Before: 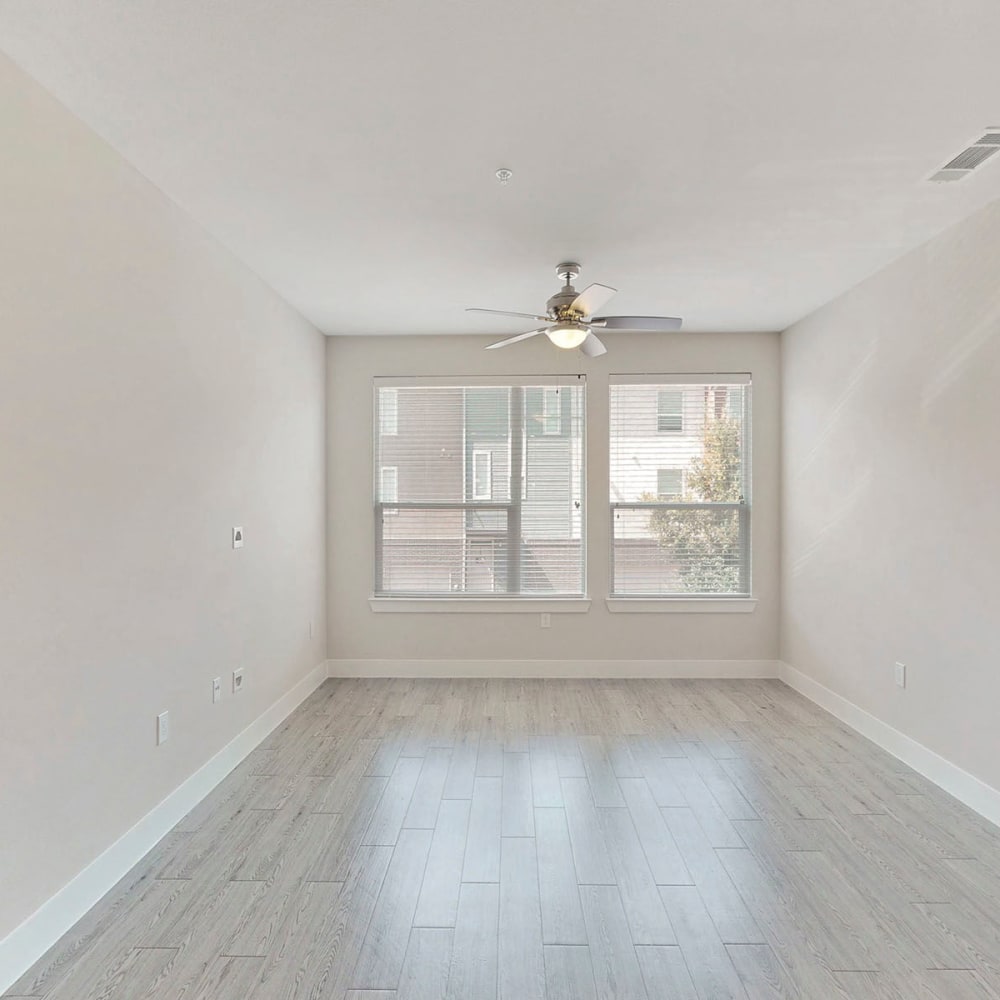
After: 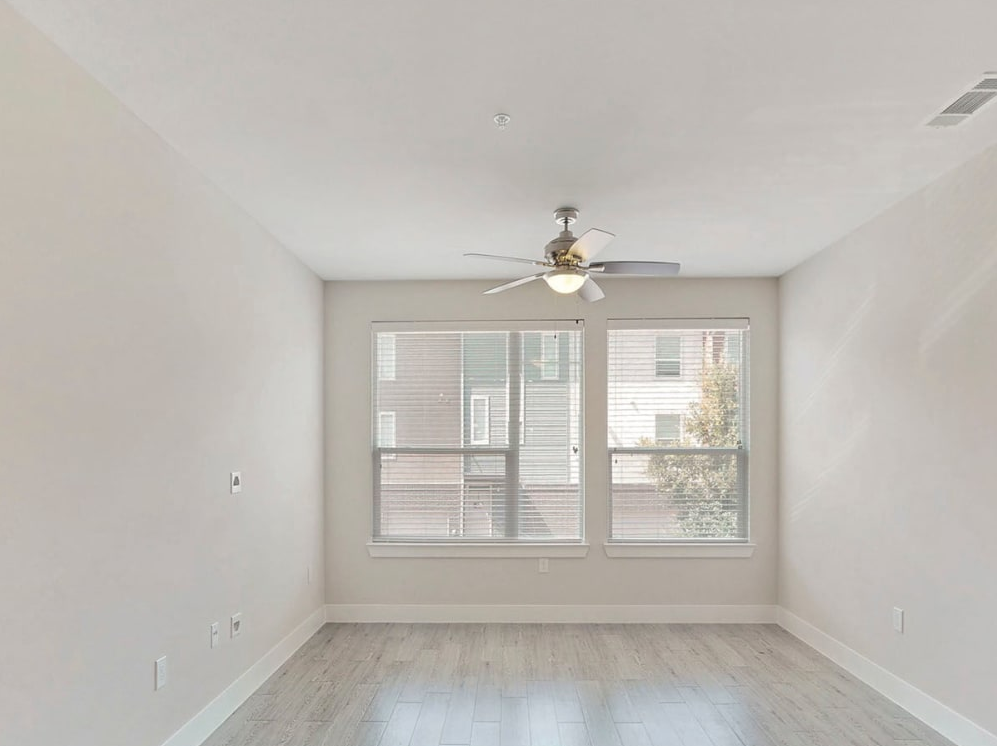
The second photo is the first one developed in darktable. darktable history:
crop: left 0.239%, top 5.556%, bottom 19.836%
